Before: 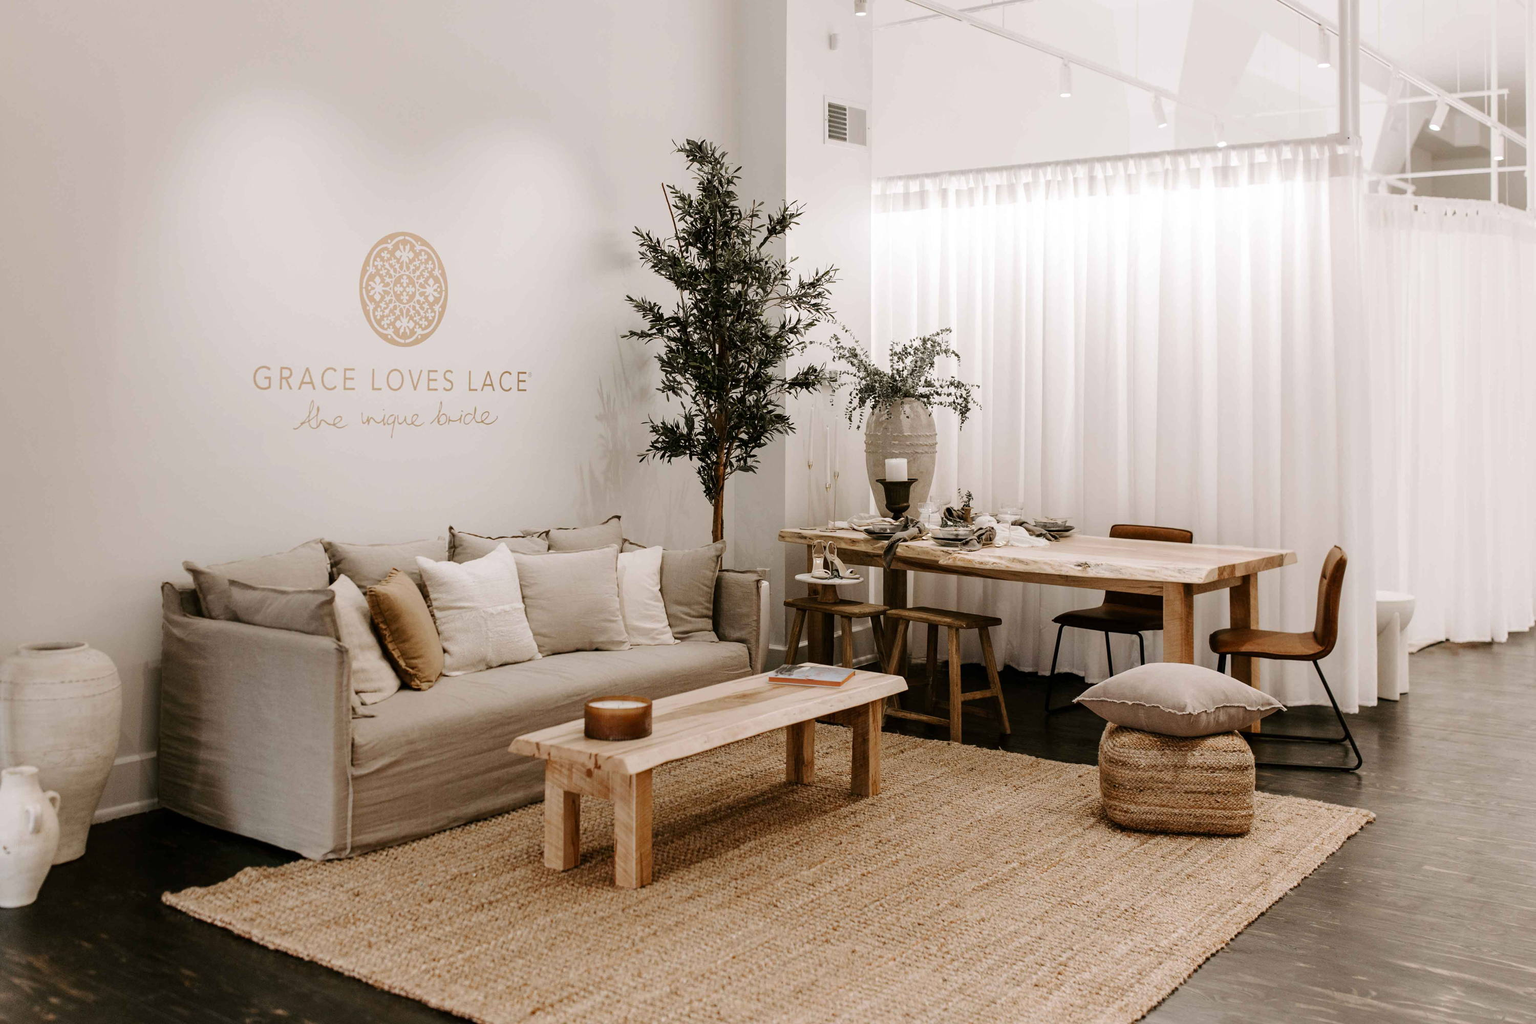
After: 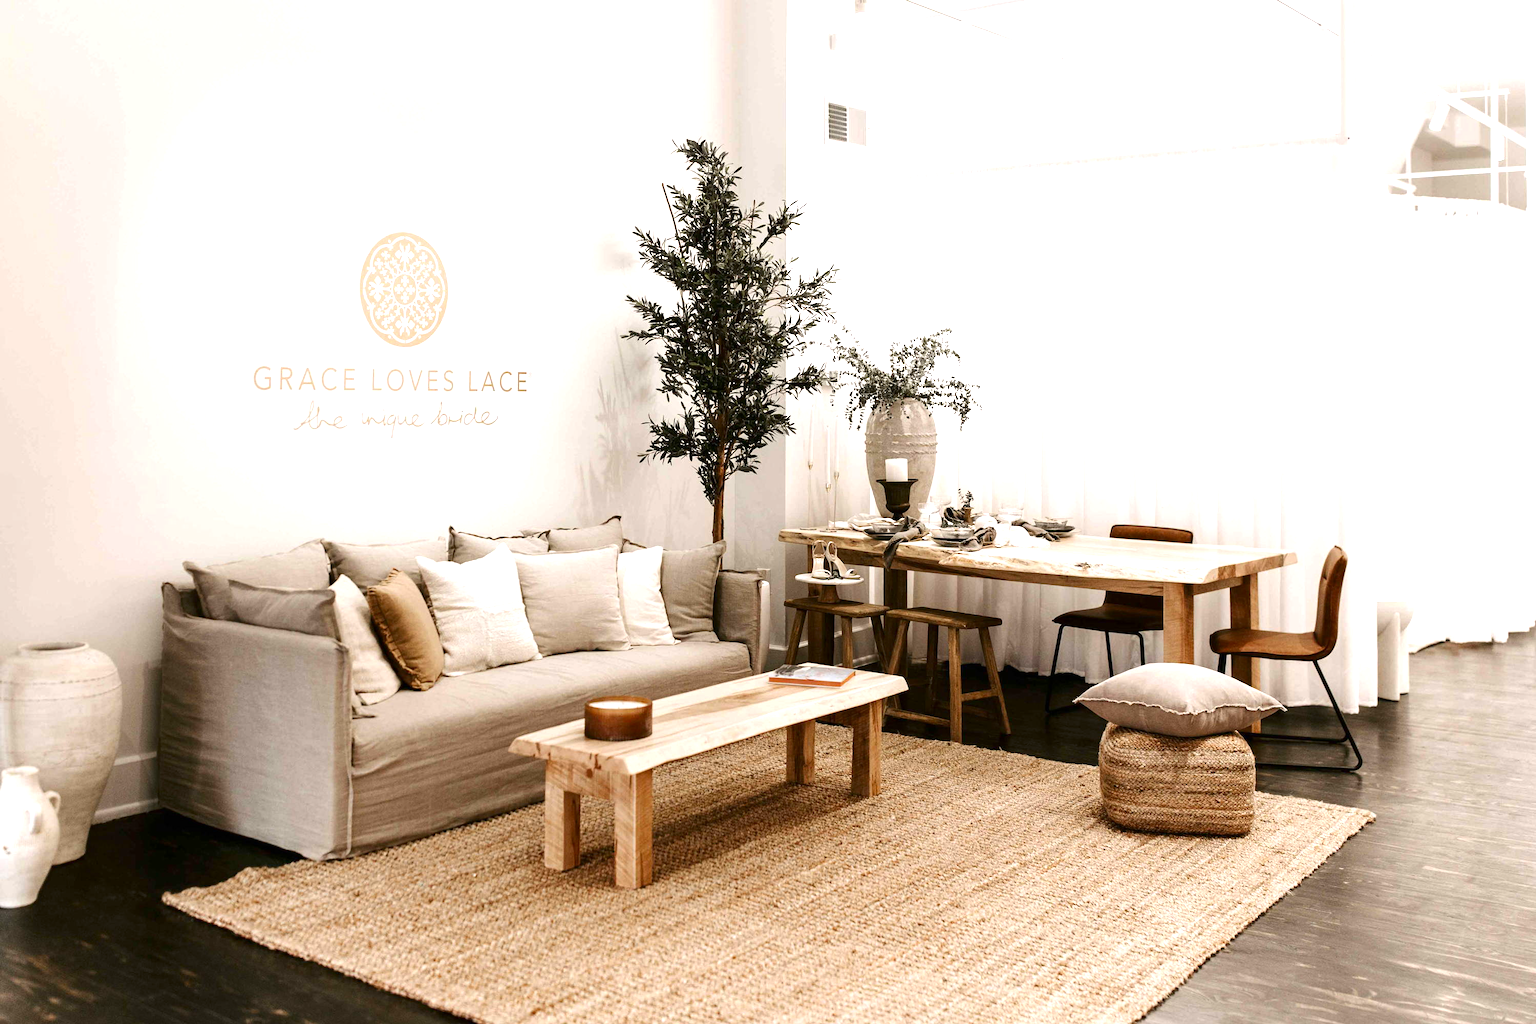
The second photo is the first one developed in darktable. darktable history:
contrast brightness saturation: brightness -0.09
exposure: black level correction 0, exposure 1 EV, compensate highlight preservation false
